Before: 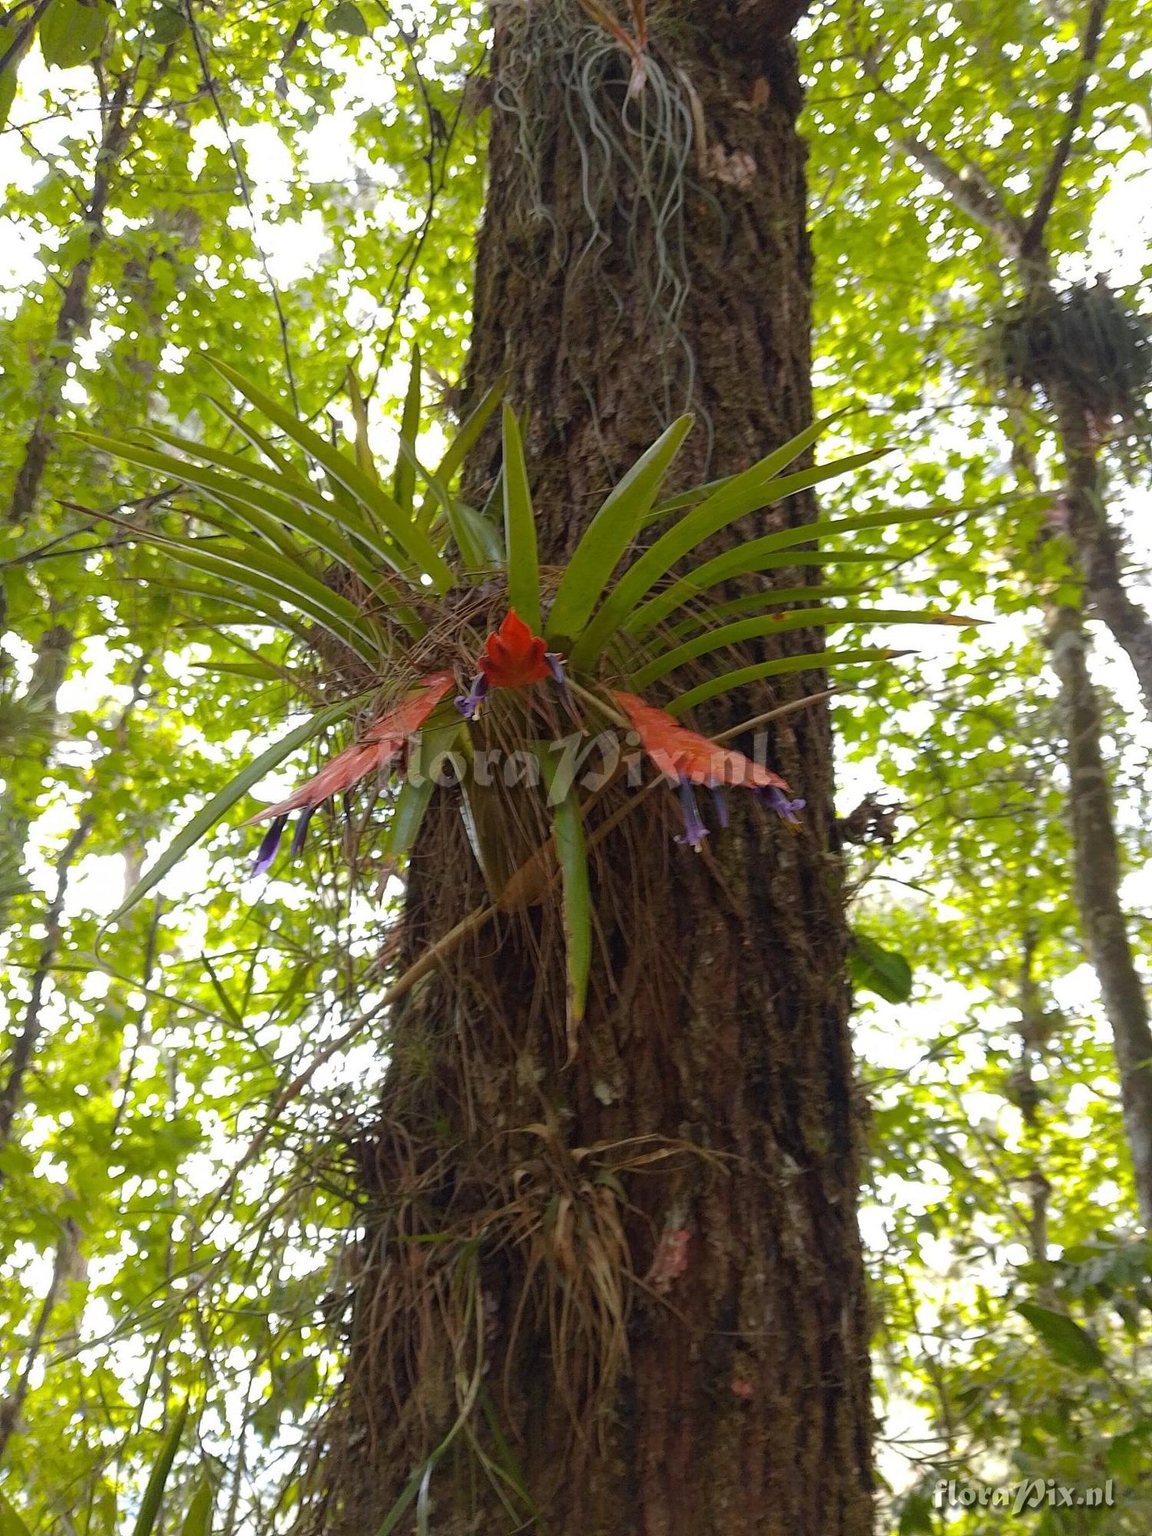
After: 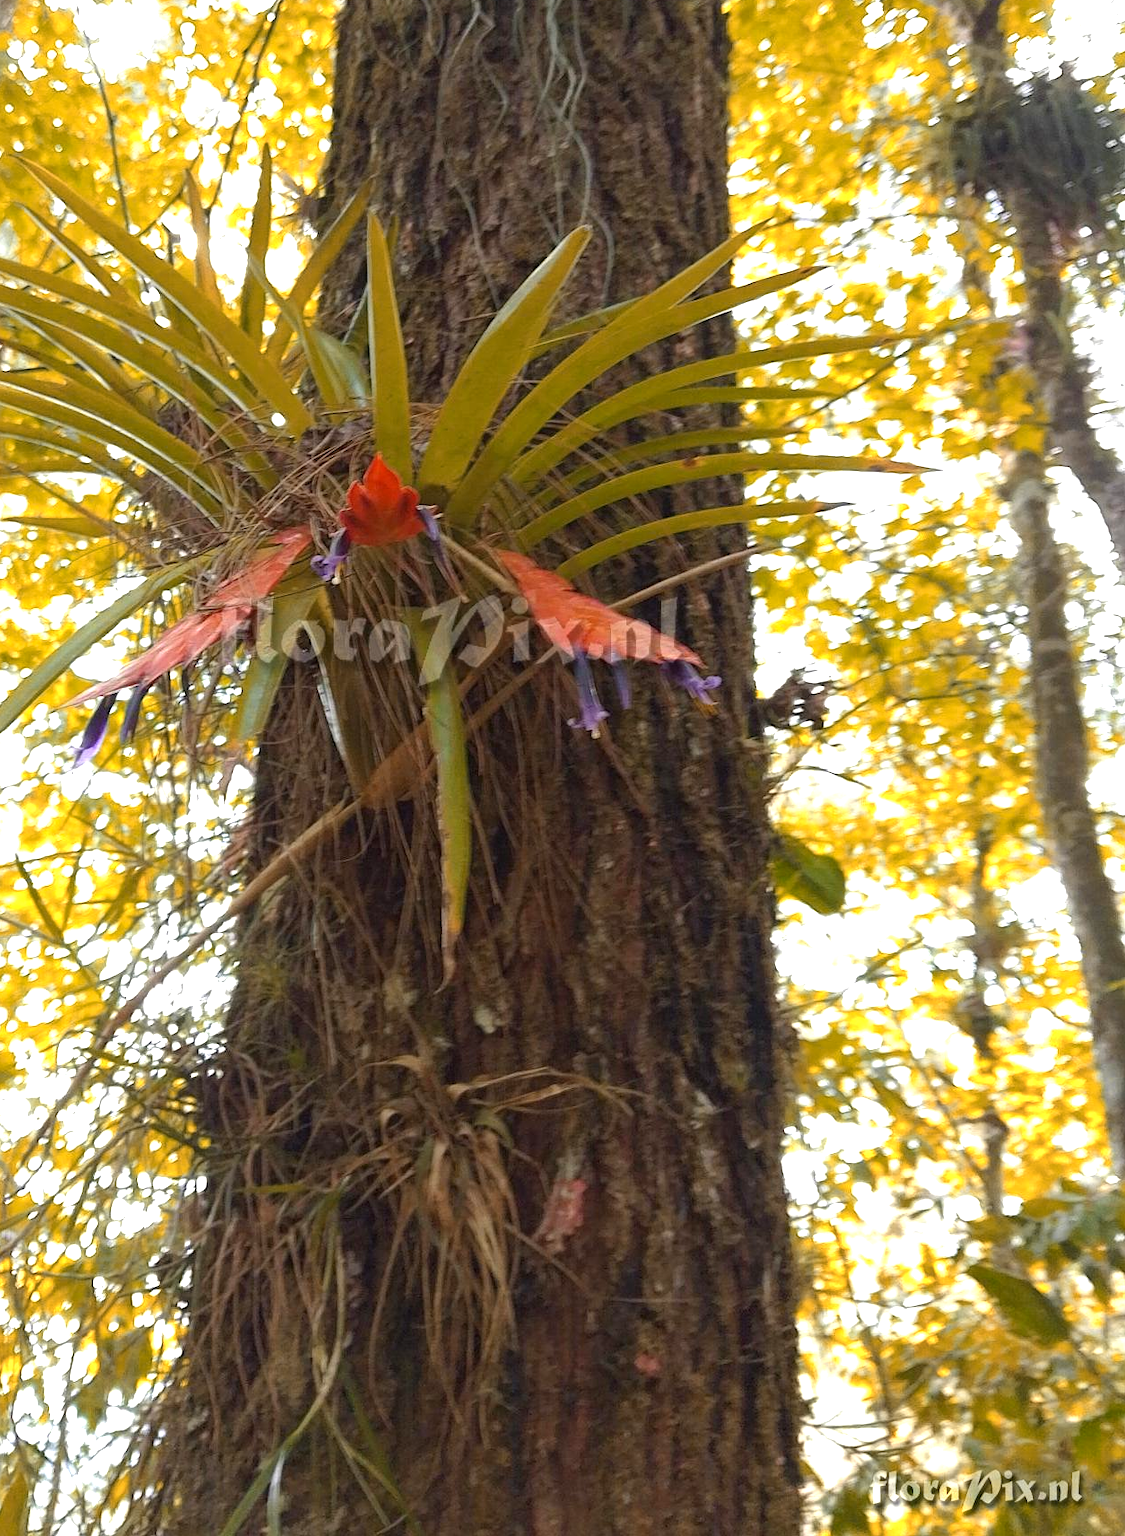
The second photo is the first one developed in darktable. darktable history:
crop: left 16.367%, top 14.37%
exposure: black level correction 0, exposure 0.691 EV, compensate highlight preservation false
color zones: curves: ch2 [(0, 0.5) (0.143, 0.5) (0.286, 0.416) (0.429, 0.5) (0.571, 0.5) (0.714, 0.5) (0.857, 0.5) (1, 0.5)]
